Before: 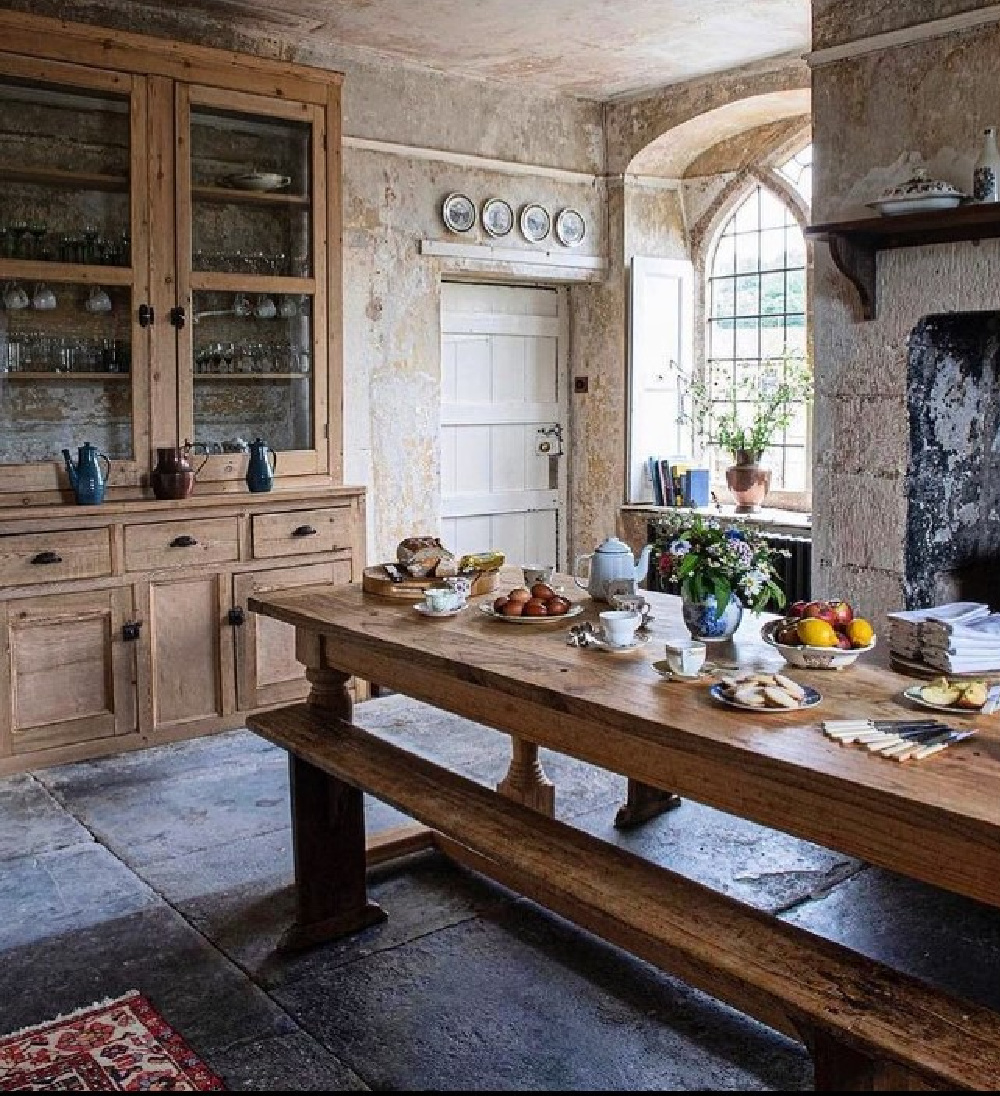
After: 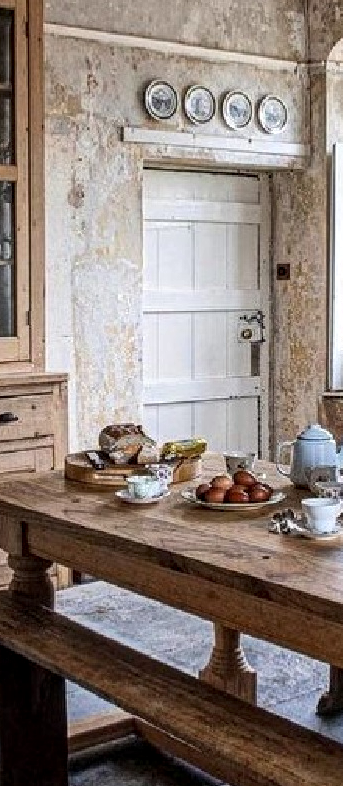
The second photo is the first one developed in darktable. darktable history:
exposure: compensate highlight preservation false
local contrast: detail 130%
crop and rotate: left 29.818%, top 10.374%, right 35.877%, bottom 17.872%
